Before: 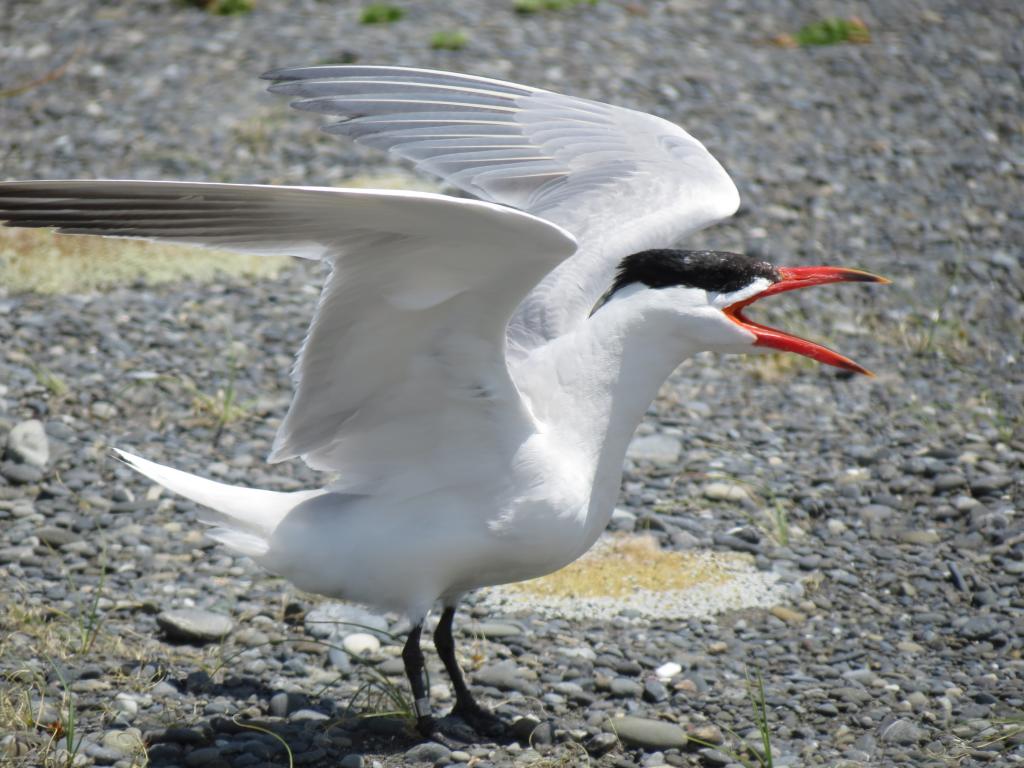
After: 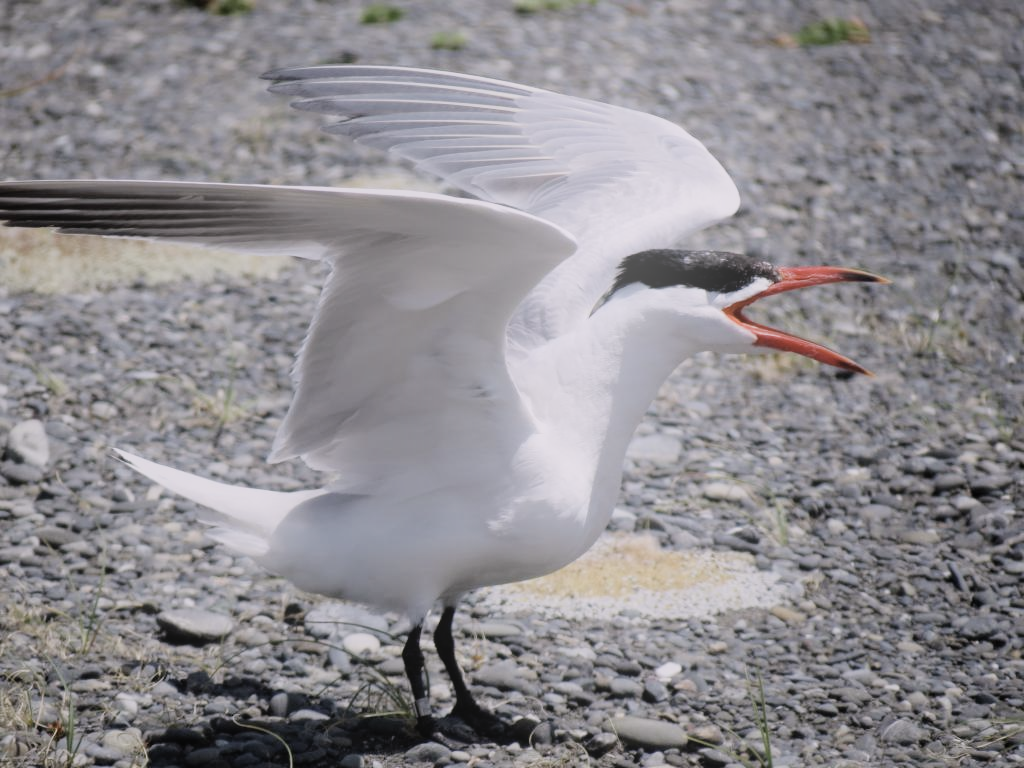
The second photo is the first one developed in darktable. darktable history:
white balance: red 1.05, blue 1.072
filmic rgb: black relative exposure -7.65 EV, white relative exposure 4.56 EV, hardness 3.61
contrast brightness saturation: contrast 0.1, saturation -0.36
bloom: on, module defaults
